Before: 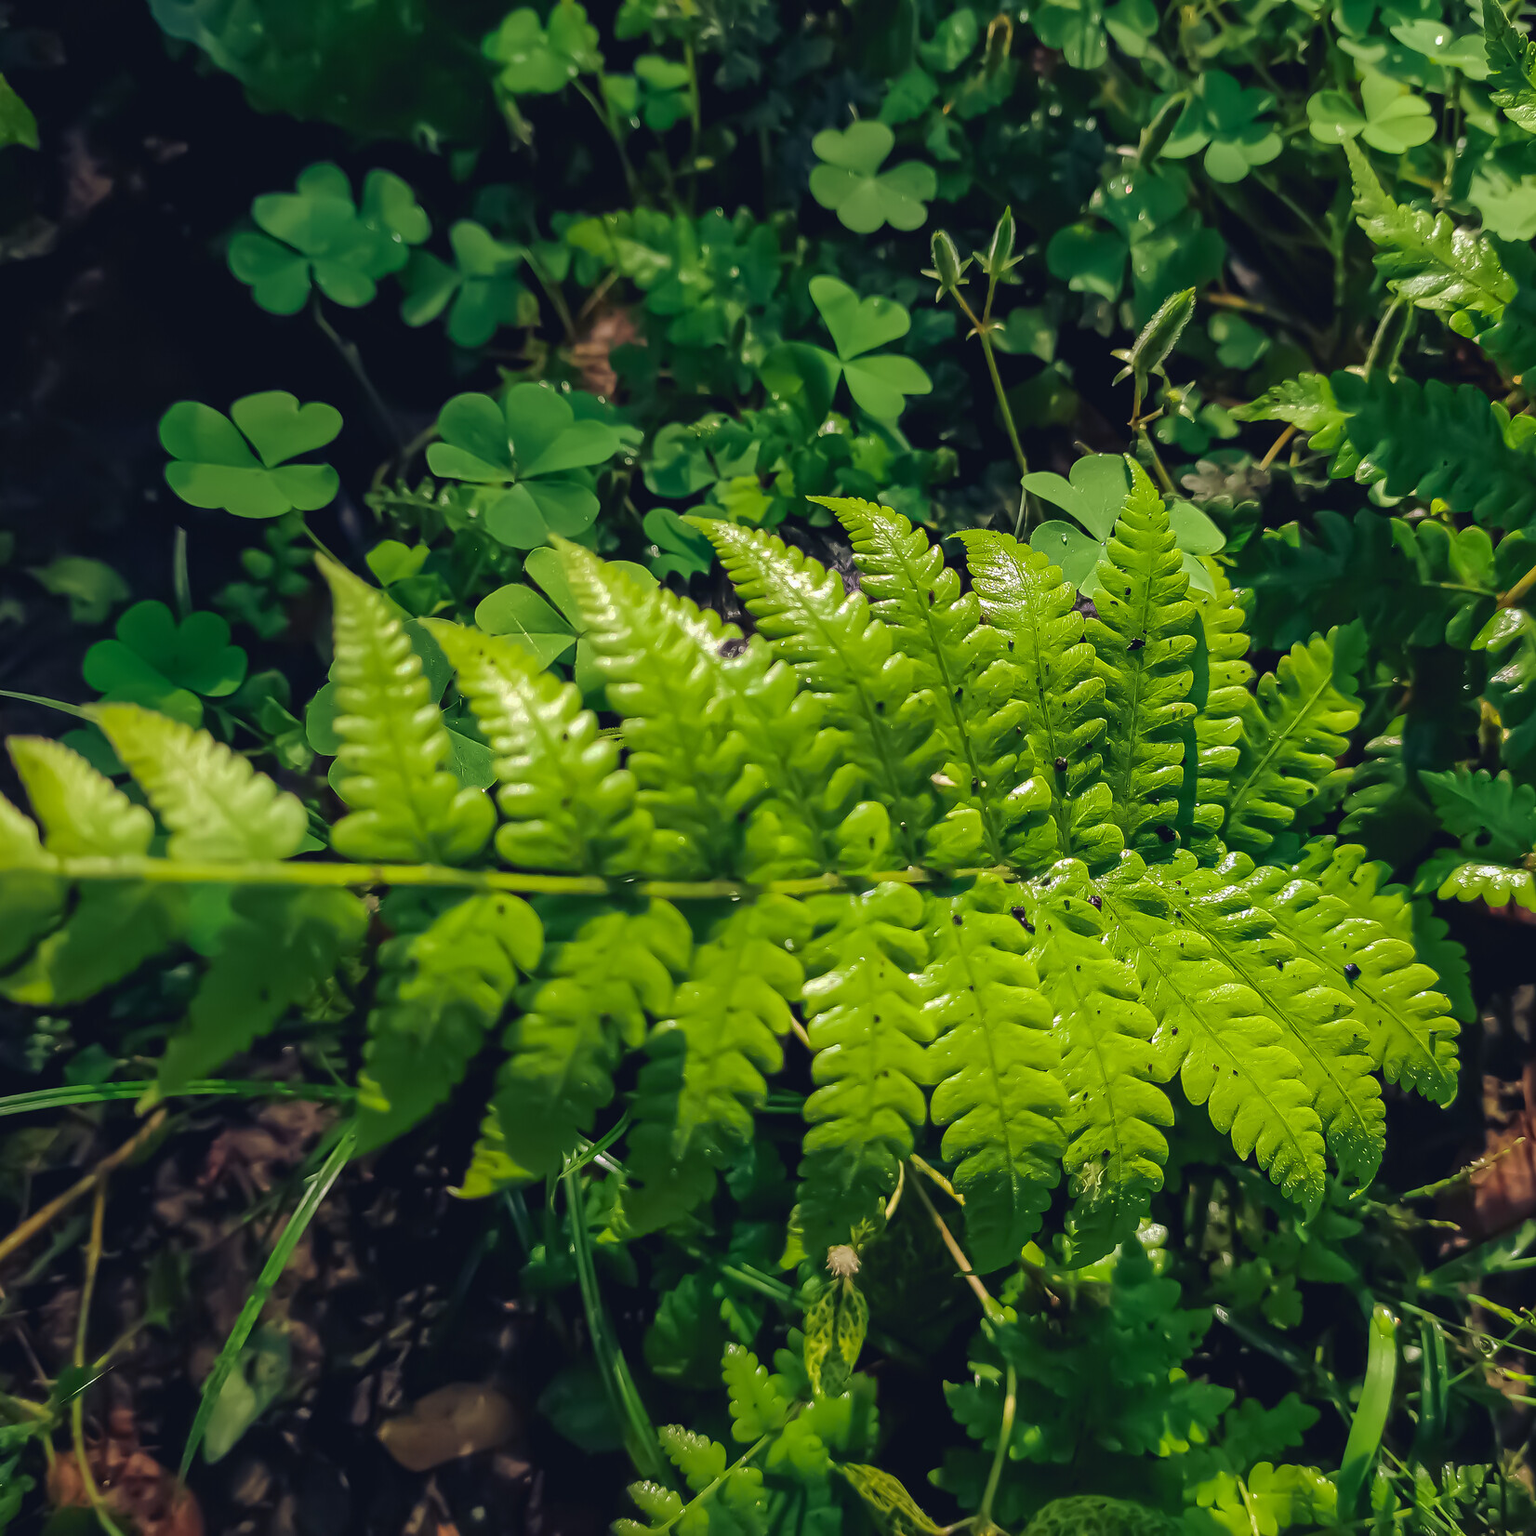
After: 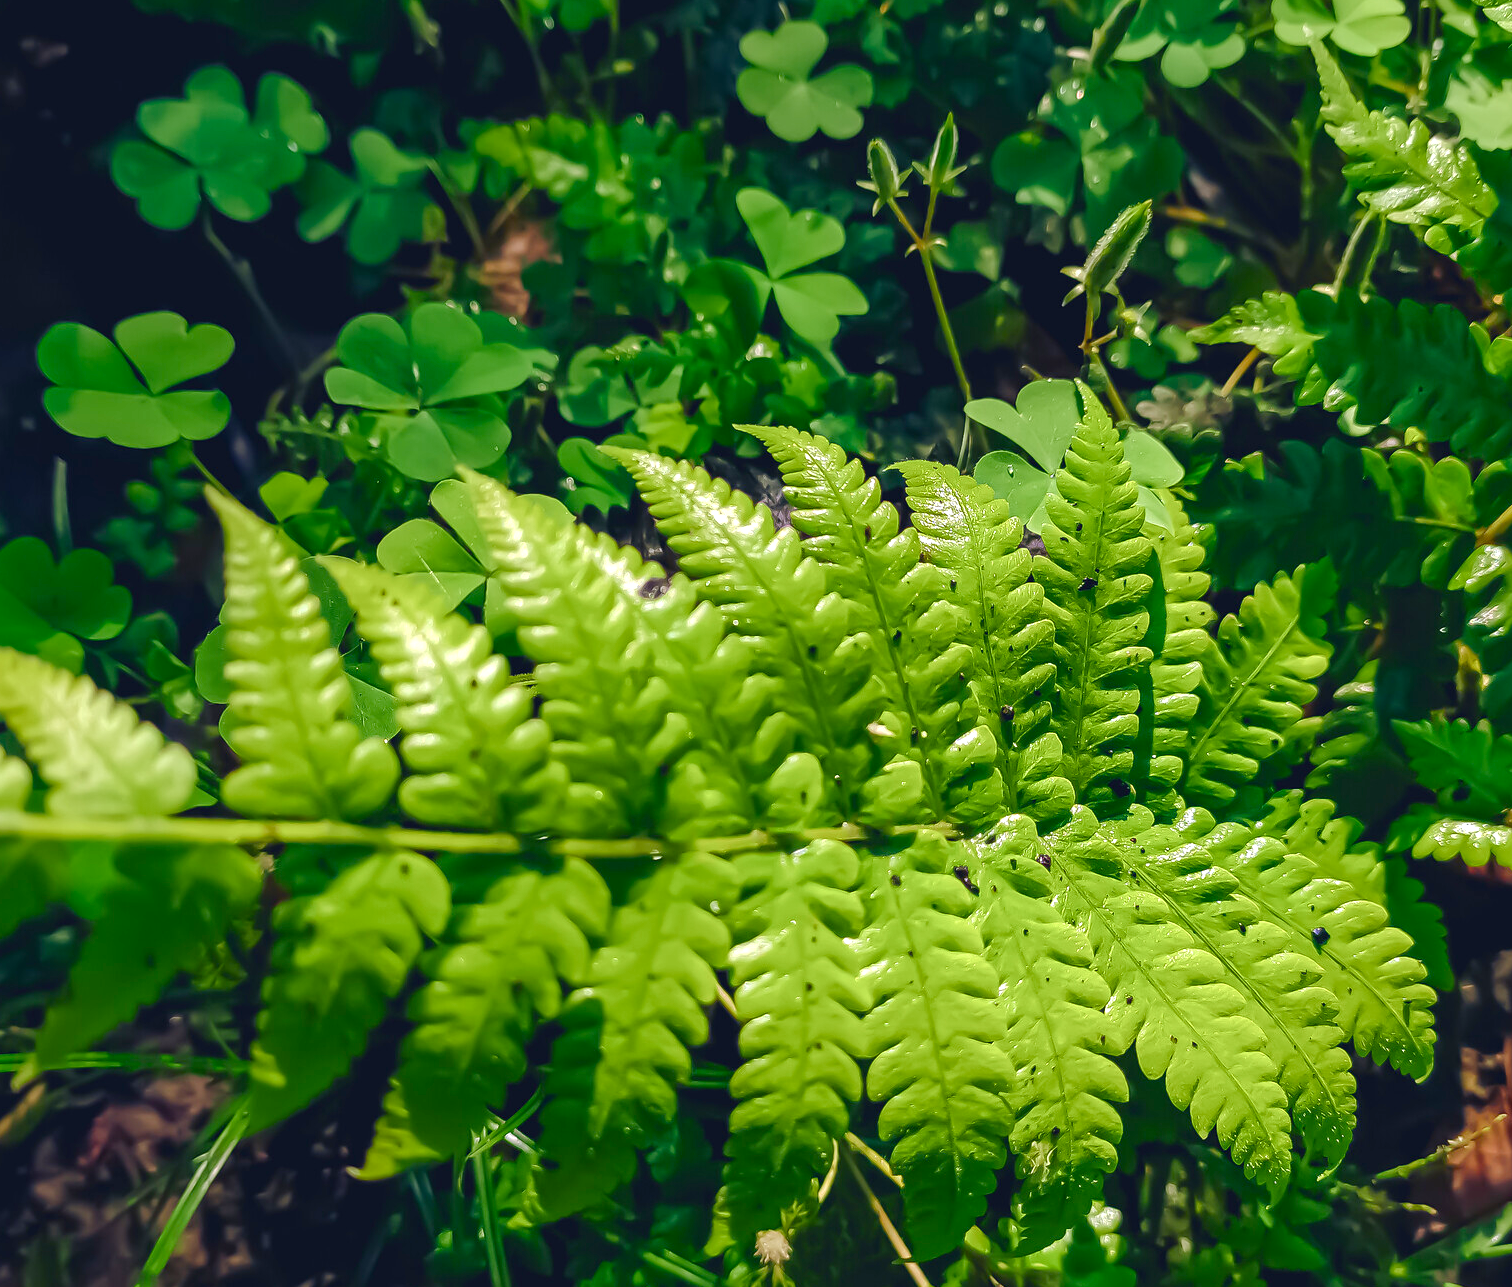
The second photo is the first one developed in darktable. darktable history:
crop: left 8.155%, top 6.611%, bottom 15.385%
color balance rgb: perceptual saturation grading › global saturation 20%, perceptual saturation grading › highlights -50%, perceptual saturation grading › shadows 30%, perceptual brilliance grading › global brilliance 10%, perceptual brilliance grading › shadows 15%
